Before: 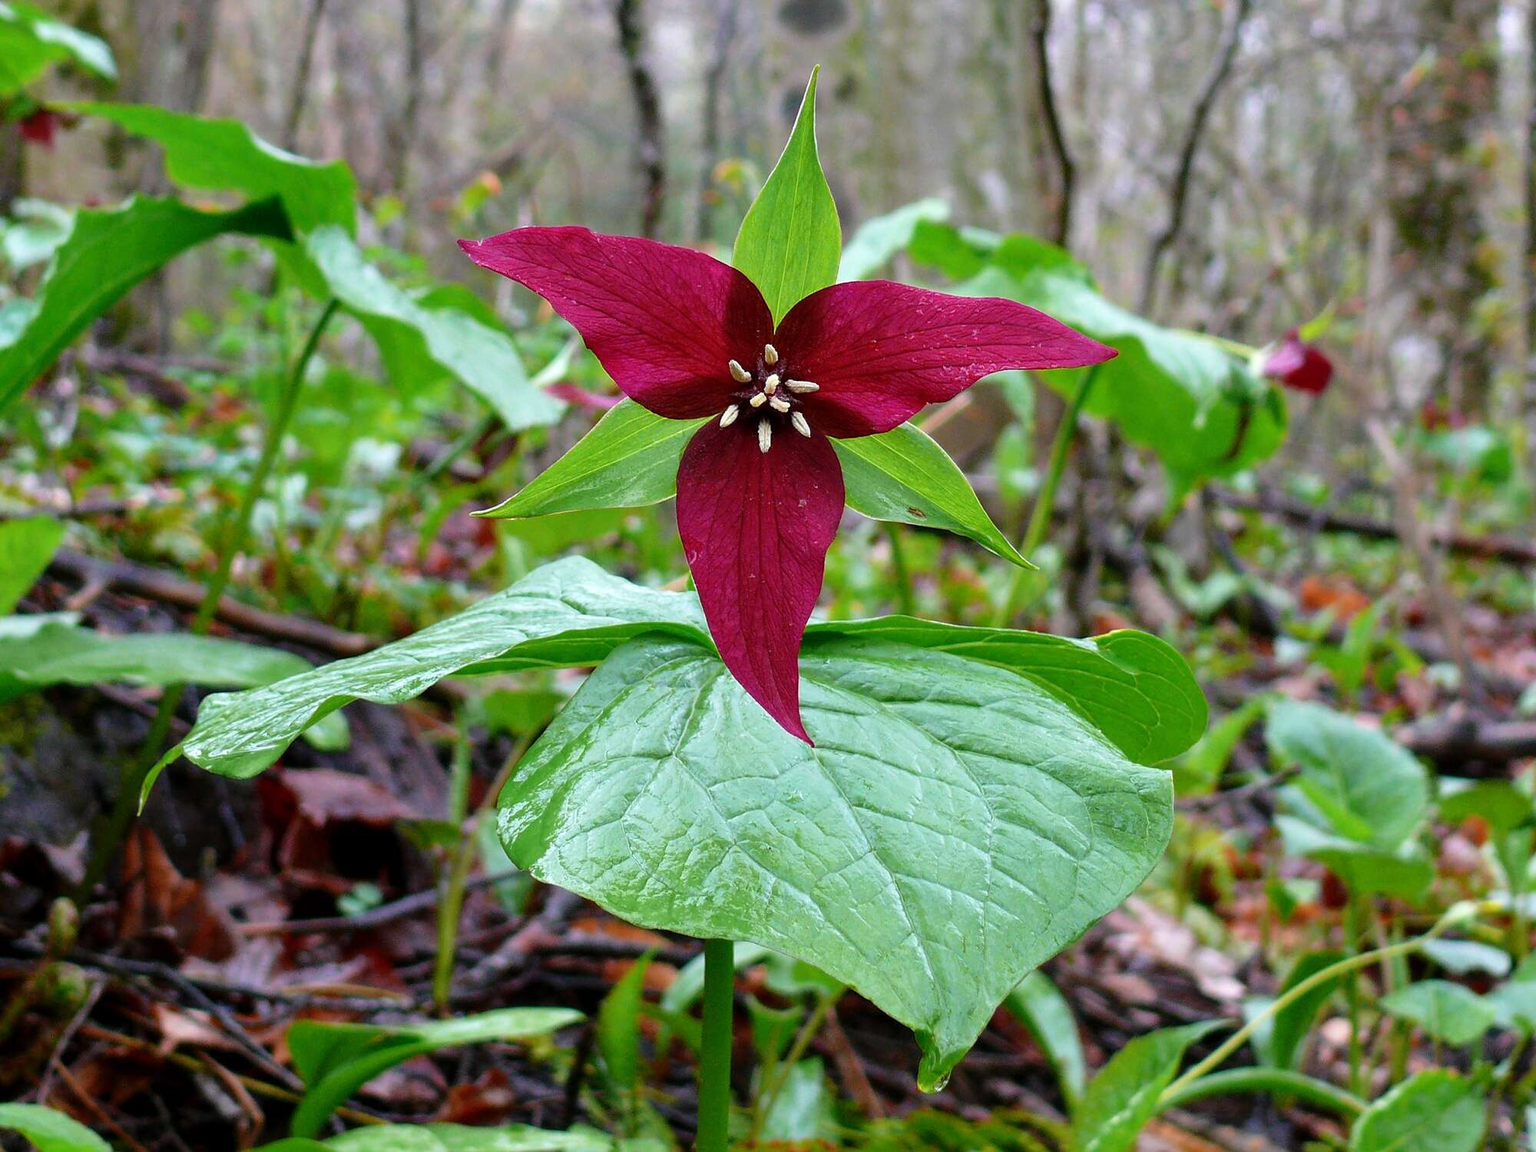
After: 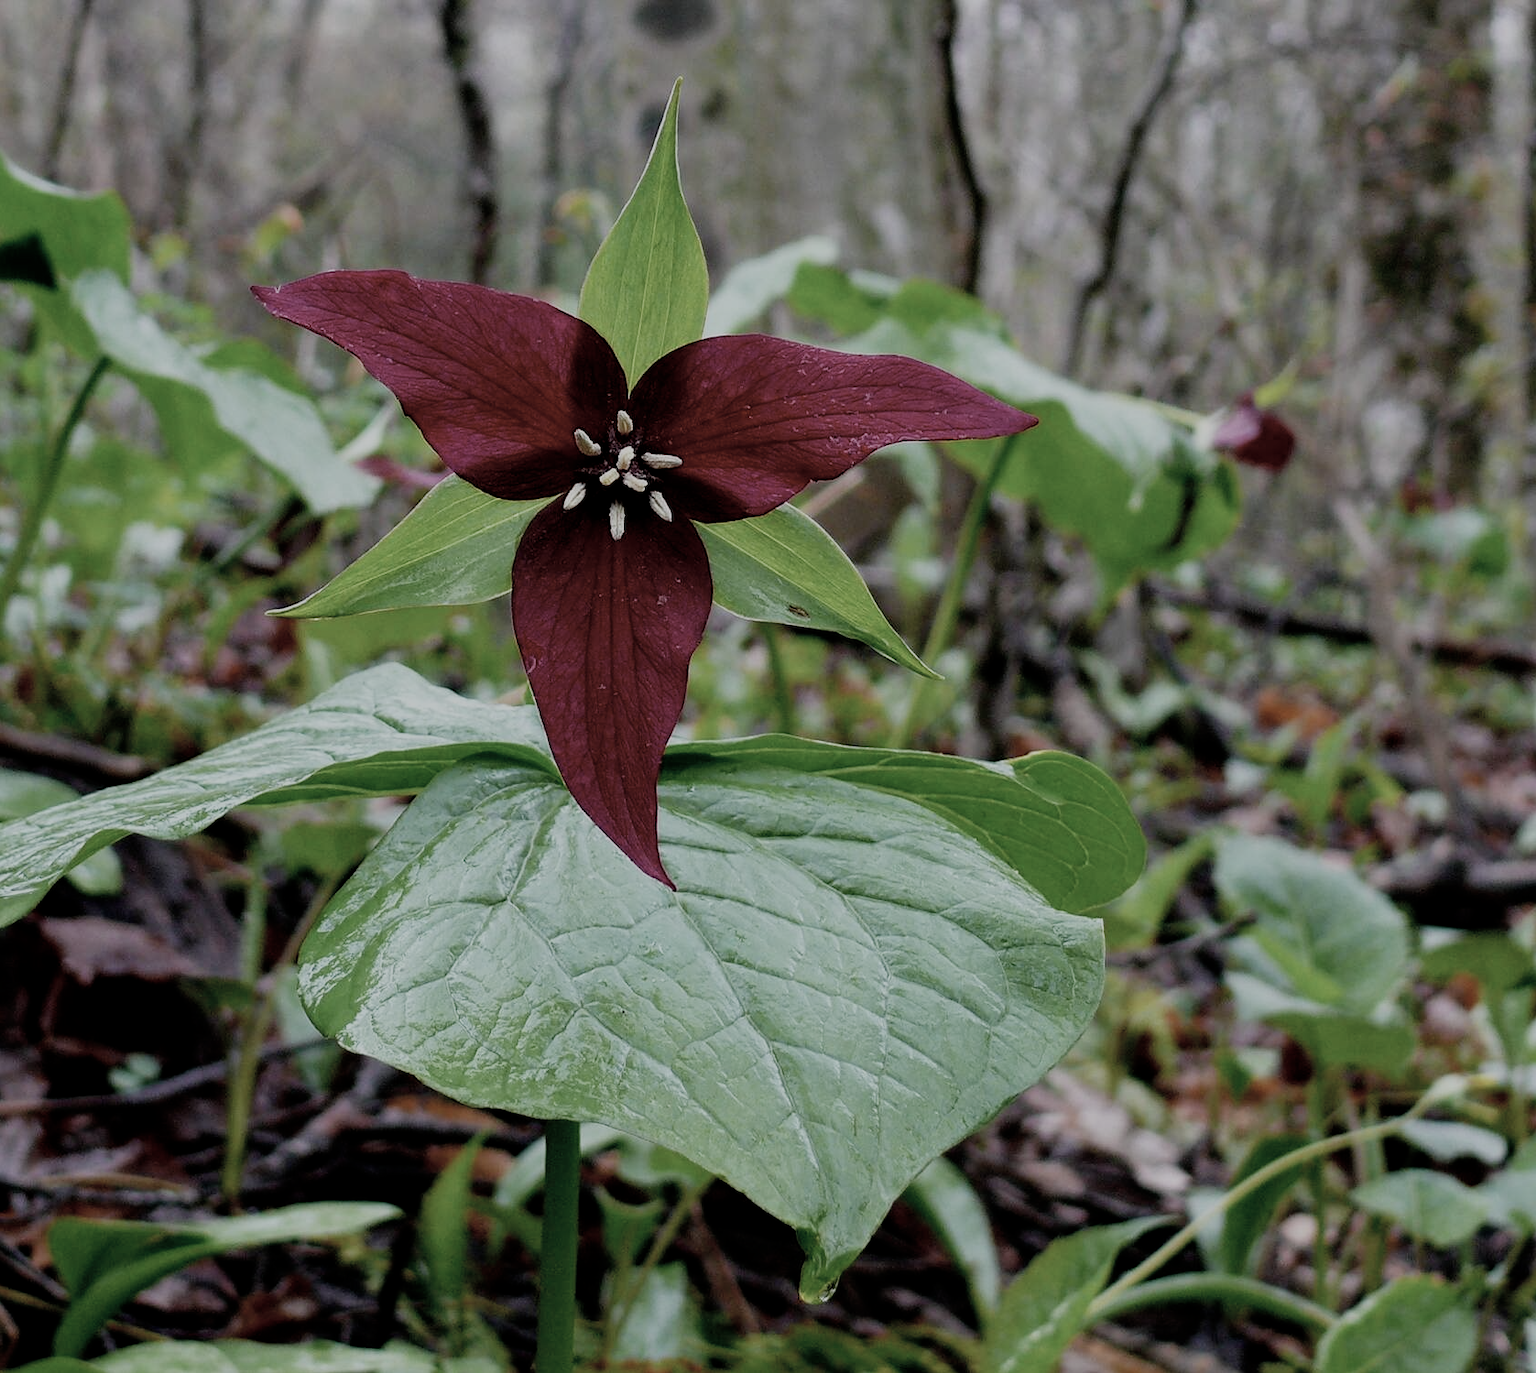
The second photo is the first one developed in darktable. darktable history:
crop: left 16.145%
color correction: saturation 0.5
filmic rgb: middle gray luminance 29%, black relative exposure -10.3 EV, white relative exposure 5.5 EV, threshold 6 EV, target black luminance 0%, hardness 3.95, latitude 2.04%, contrast 1.132, highlights saturation mix 5%, shadows ↔ highlights balance 15.11%, preserve chrominance no, color science v3 (2019), use custom middle-gray values true, iterations of high-quality reconstruction 0, enable highlight reconstruction true
